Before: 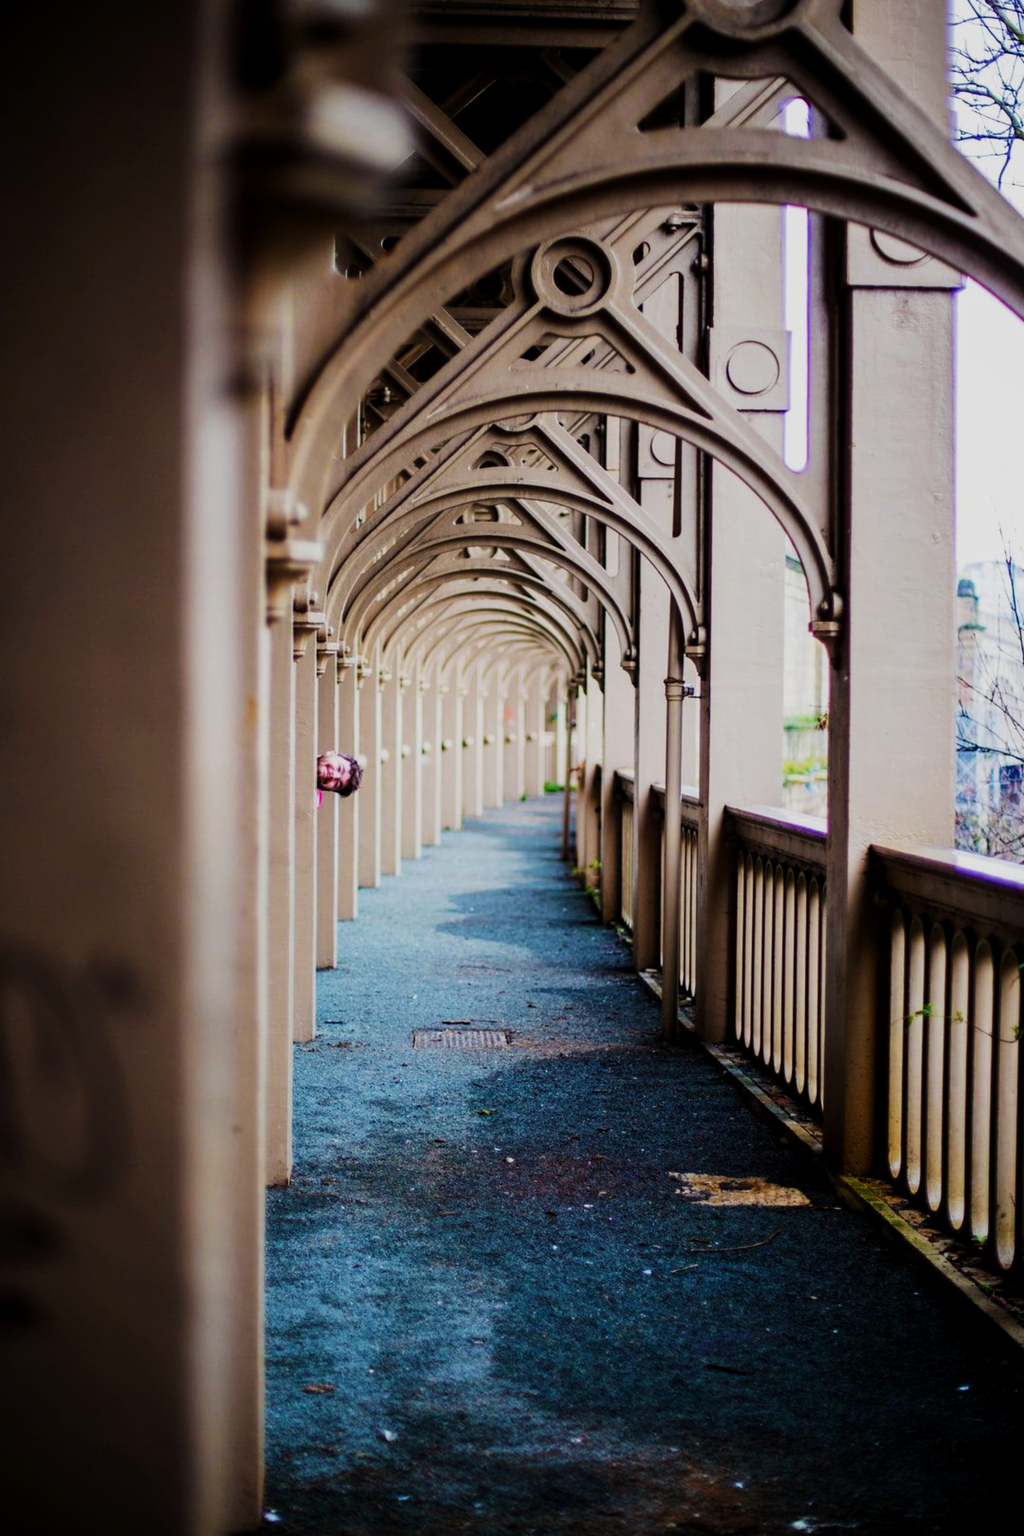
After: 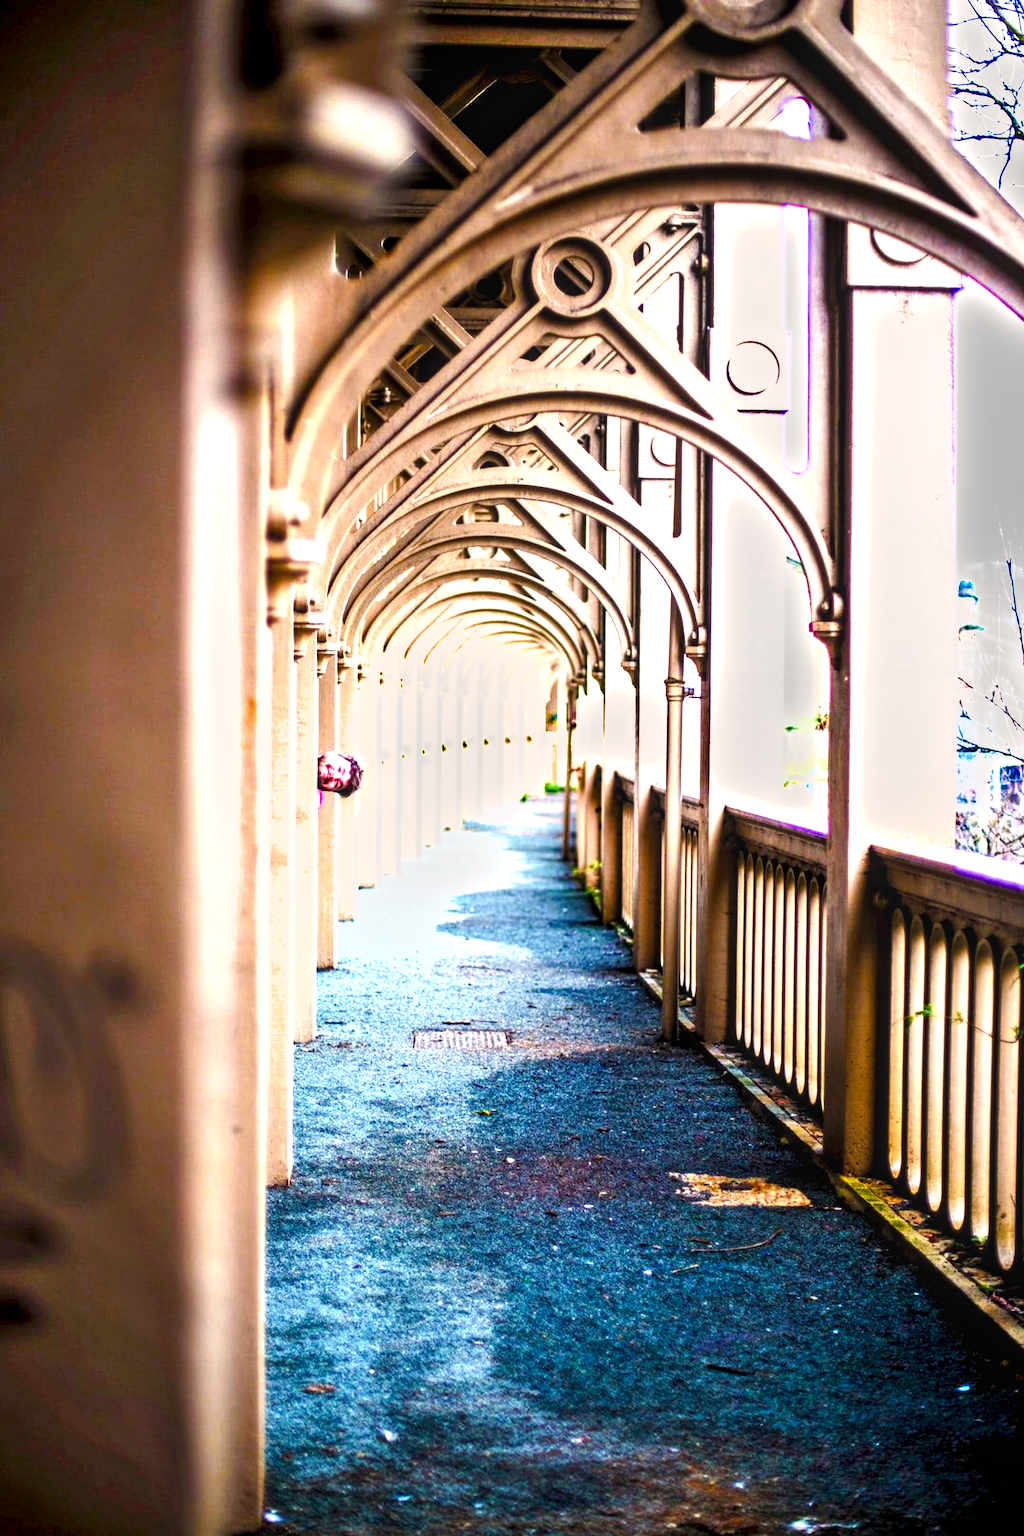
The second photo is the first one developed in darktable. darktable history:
exposure: black level correction 0, exposure 1.402 EV, compensate highlight preservation false
shadows and highlights: radius 45.58, white point adjustment 6.63, compress 79.92%, soften with gaussian
local contrast: on, module defaults
color balance rgb: highlights gain › chroma 2.954%, highlights gain › hue 60.38°, perceptual saturation grading › global saturation 20%, perceptual saturation grading › highlights -25.813%, perceptual saturation grading › shadows 50.096%
